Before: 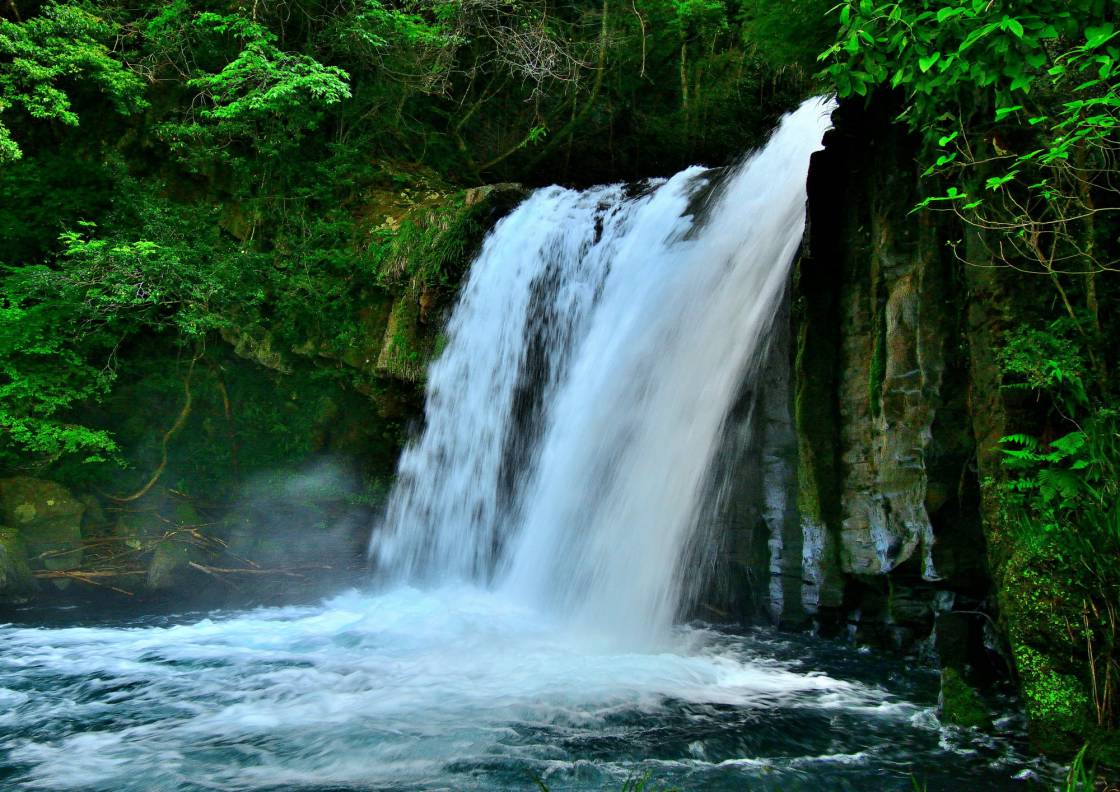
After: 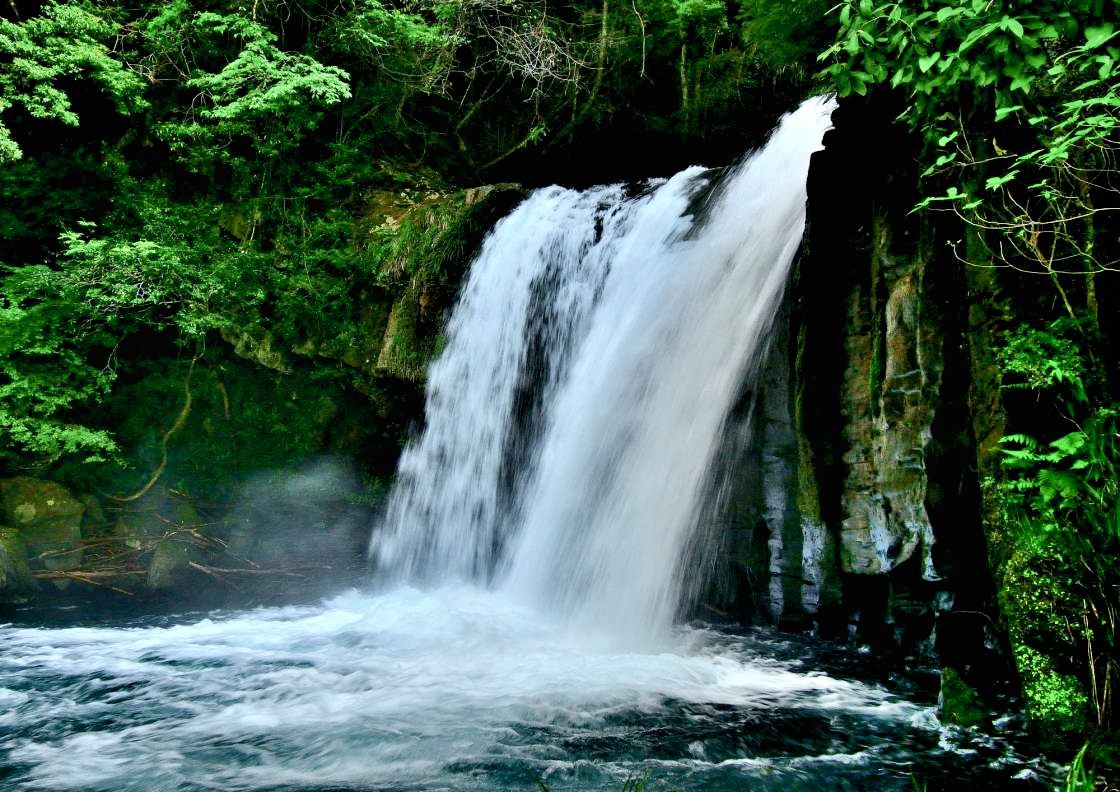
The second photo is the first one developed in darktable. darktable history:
color balance rgb: highlights gain › luminance 14.877%, global offset › luminance -0.854%, perceptual saturation grading › global saturation 0.251%, perceptual saturation grading › highlights -32.616%, perceptual saturation grading › mid-tones 5.874%, perceptual saturation grading › shadows 17.507%, global vibrance 18.247%
shadows and highlights: soften with gaussian
local contrast: mode bilateral grid, contrast 100, coarseness 99, detail 89%, midtone range 0.2
contrast brightness saturation: contrast 0.064, brightness -0.013, saturation -0.222
